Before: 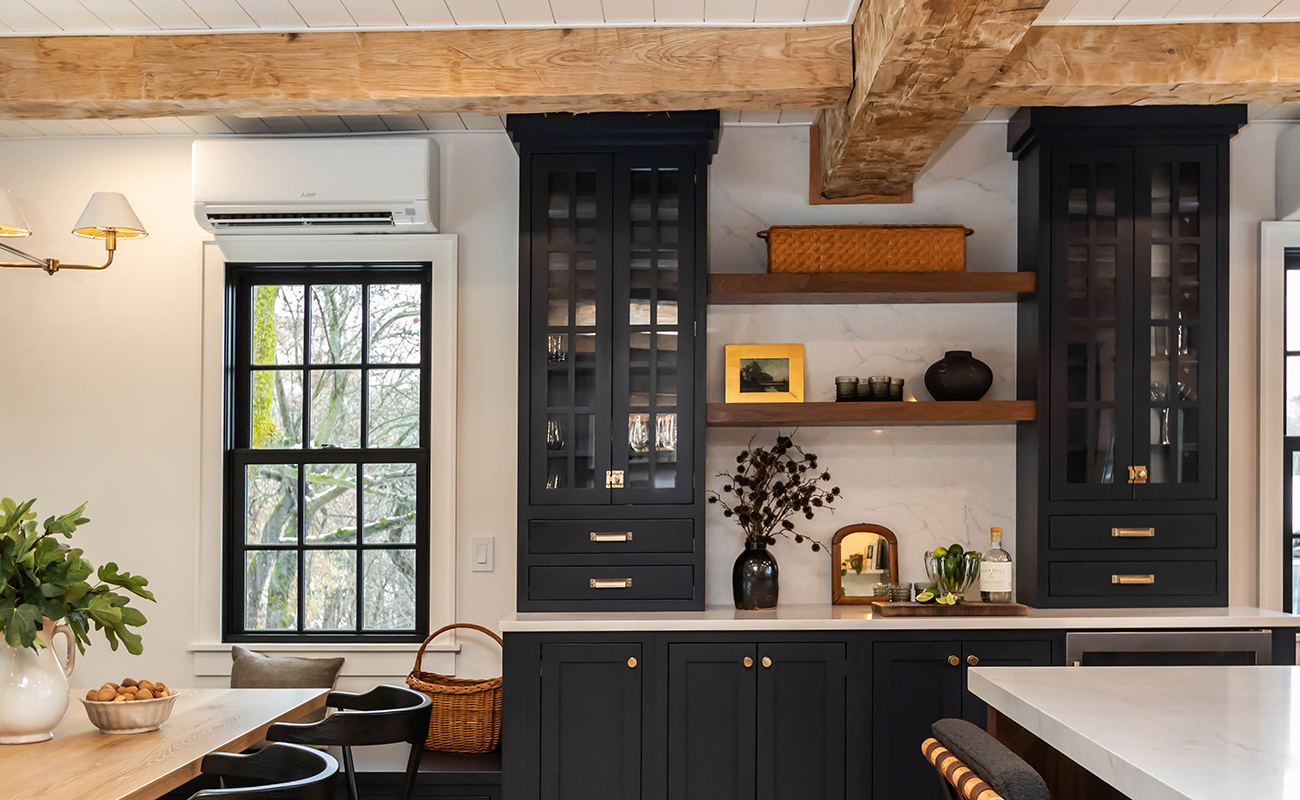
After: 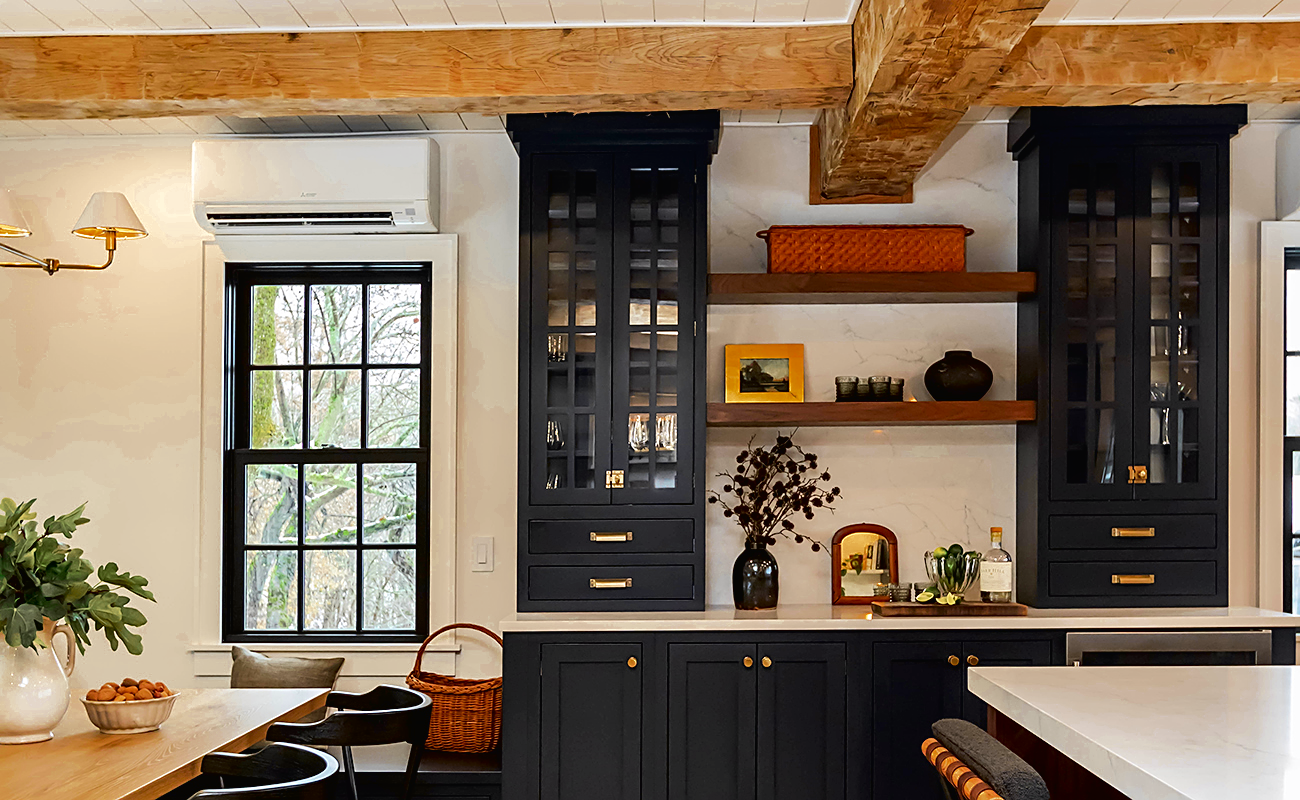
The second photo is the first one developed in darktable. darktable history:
tone curve: curves: ch0 [(0, 0.013) (0.054, 0.018) (0.205, 0.191) (0.289, 0.292) (0.39, 0.424) (0.493, 0.551) (0.666, 0.743) (0.795, 0.841) (1, 0.998)]; ch1 [(0, 0) (0.385, 0.343) (0.439, 0.415) (0.494, 0.495) (0.501, 0.501) (0.51, 0.509) (0.548, 0.554) (0.586, 0.614) (0.66, 0.706) (0.783, 0.804) (1, 1)]; ch2 [(0, 0) (0.304, 0.31) (0.403, 0.399) (0.441, 0.428) (0.47, 0.469) (0.498, 0.496) (0.524, 0.538) (0.566, 0.579) (0.633, 0.665) (0.7, 0.711) (1, 1)], color space Lab, independent channels, preserve colors none
sharpen: on, module defaults
color zones: curves: ch0 [(0.11, 0.396) (0.195, 0.36) (0.25, 0.5) (0.303, 0.412) (0.357, 0.544) (0.75, 0.5) (0.967, 0.328)]; ch1 [(0, 0.468) (0.112, 0.512) (0.202, 0.6) (0.25, 0.5) (0.307, 0.352) (0.357, 0.544) (0.75, 0.5) (0.963, 0.524)]
